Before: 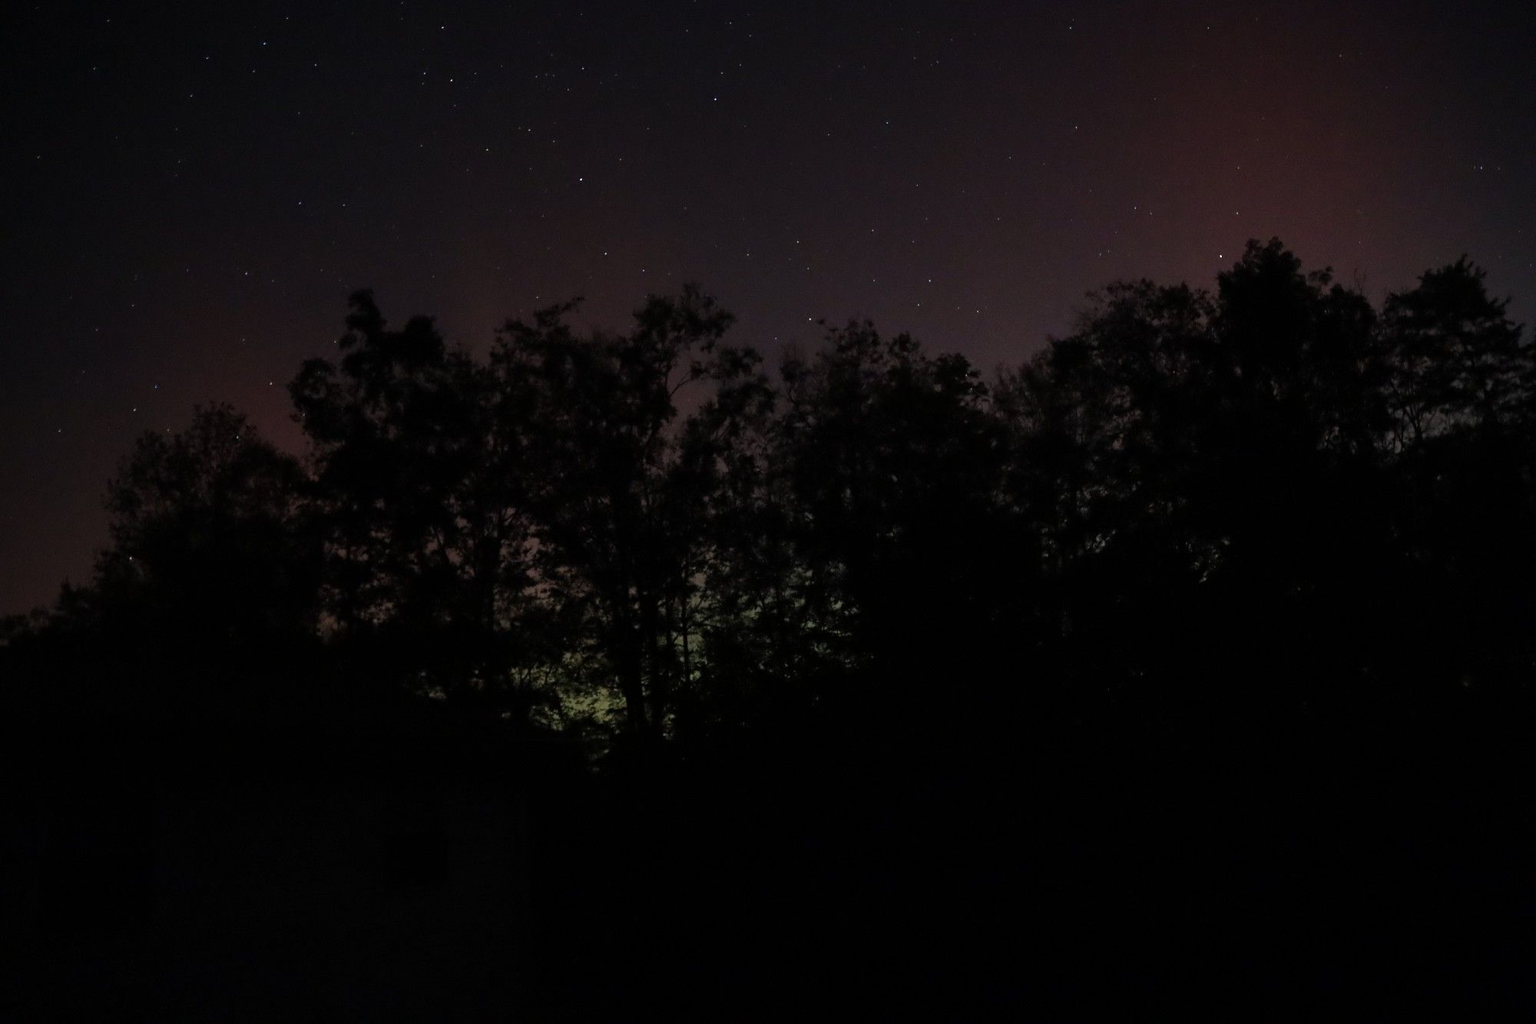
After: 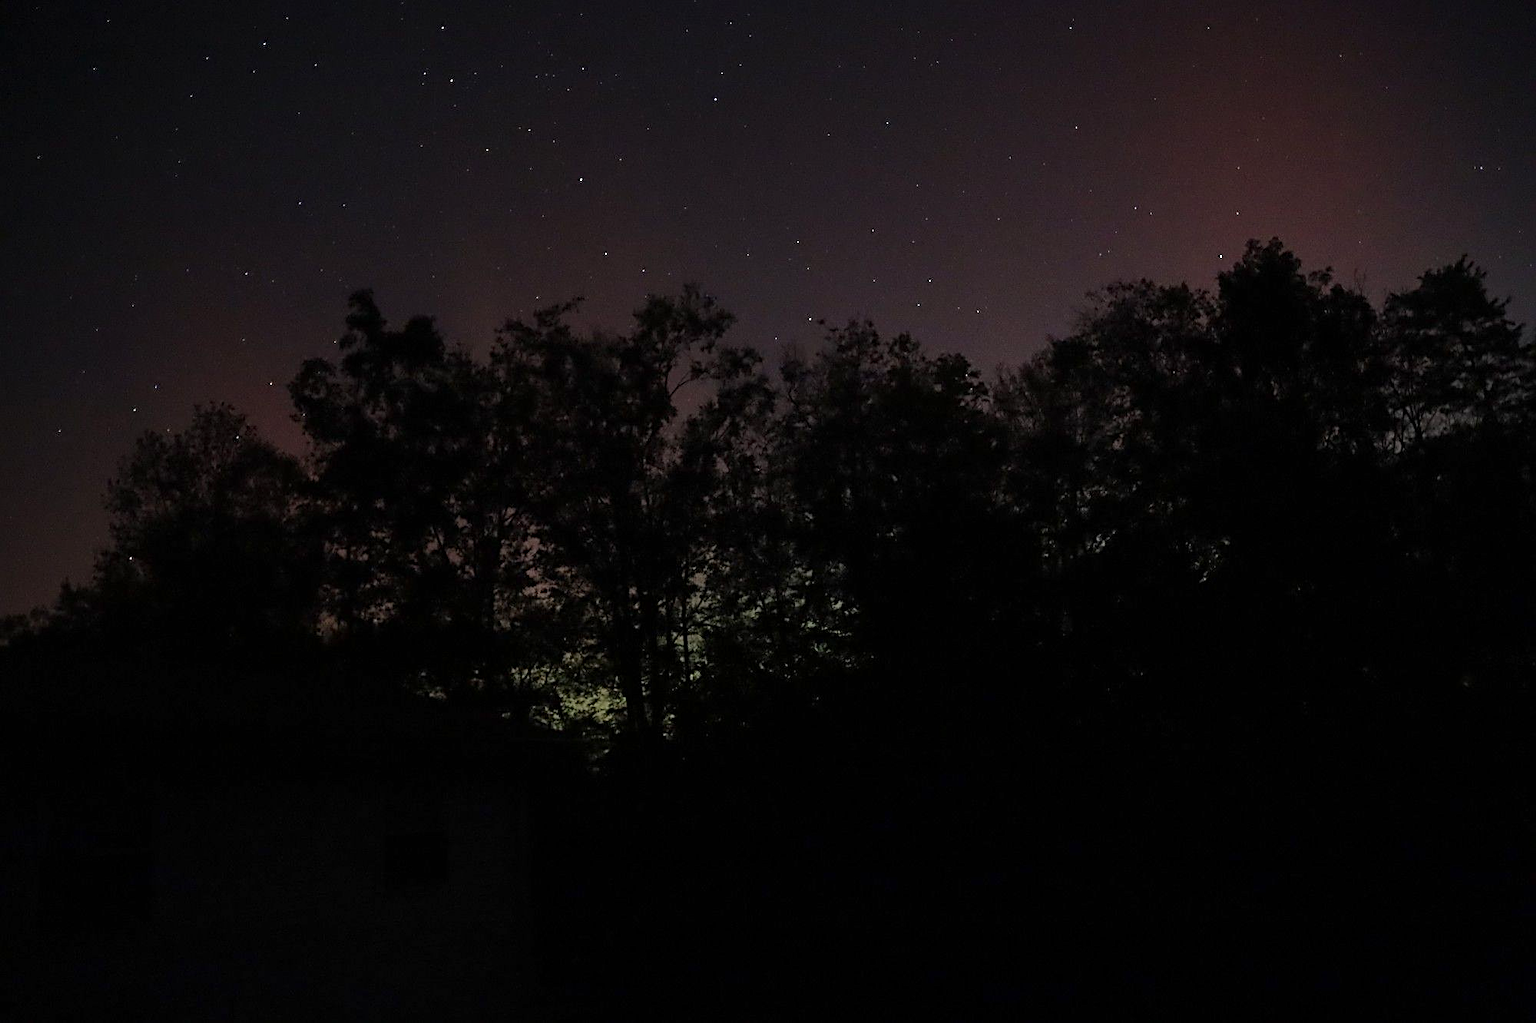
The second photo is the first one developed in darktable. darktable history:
exposure: exposure 0.485 EV, compensate highlight preservation false
sharpen: radius 2.543, amount 0.636
